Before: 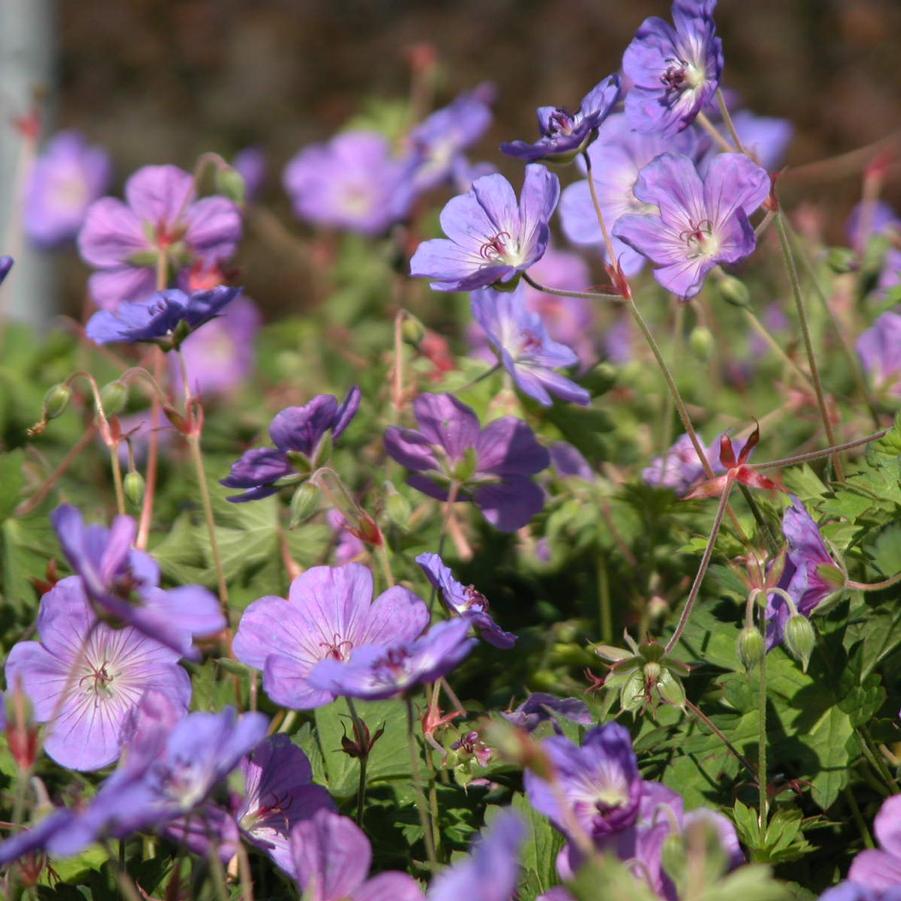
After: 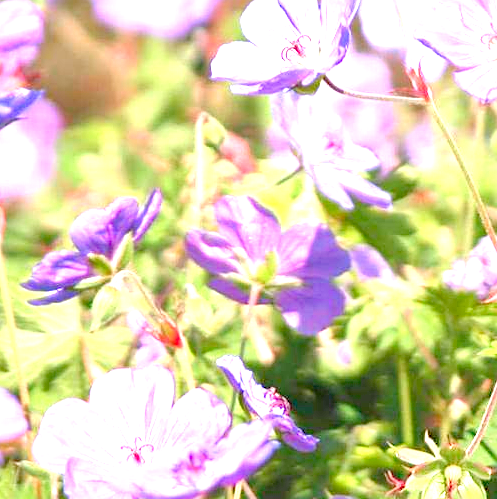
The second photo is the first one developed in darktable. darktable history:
local contrast: mode bilateral grid, contrast 24, coarseness 59, detail 152%, midtone range 0.2
sharpen: on, module defaults
crop and rotate: left 22.117%, top 21.95%, right 22.712%, bottom 22.597%
exposure: black level correction 0, exposure 1.298 EV, compensate highlight preservation false
levels: levels [0.008, 0.318, 0.836]
